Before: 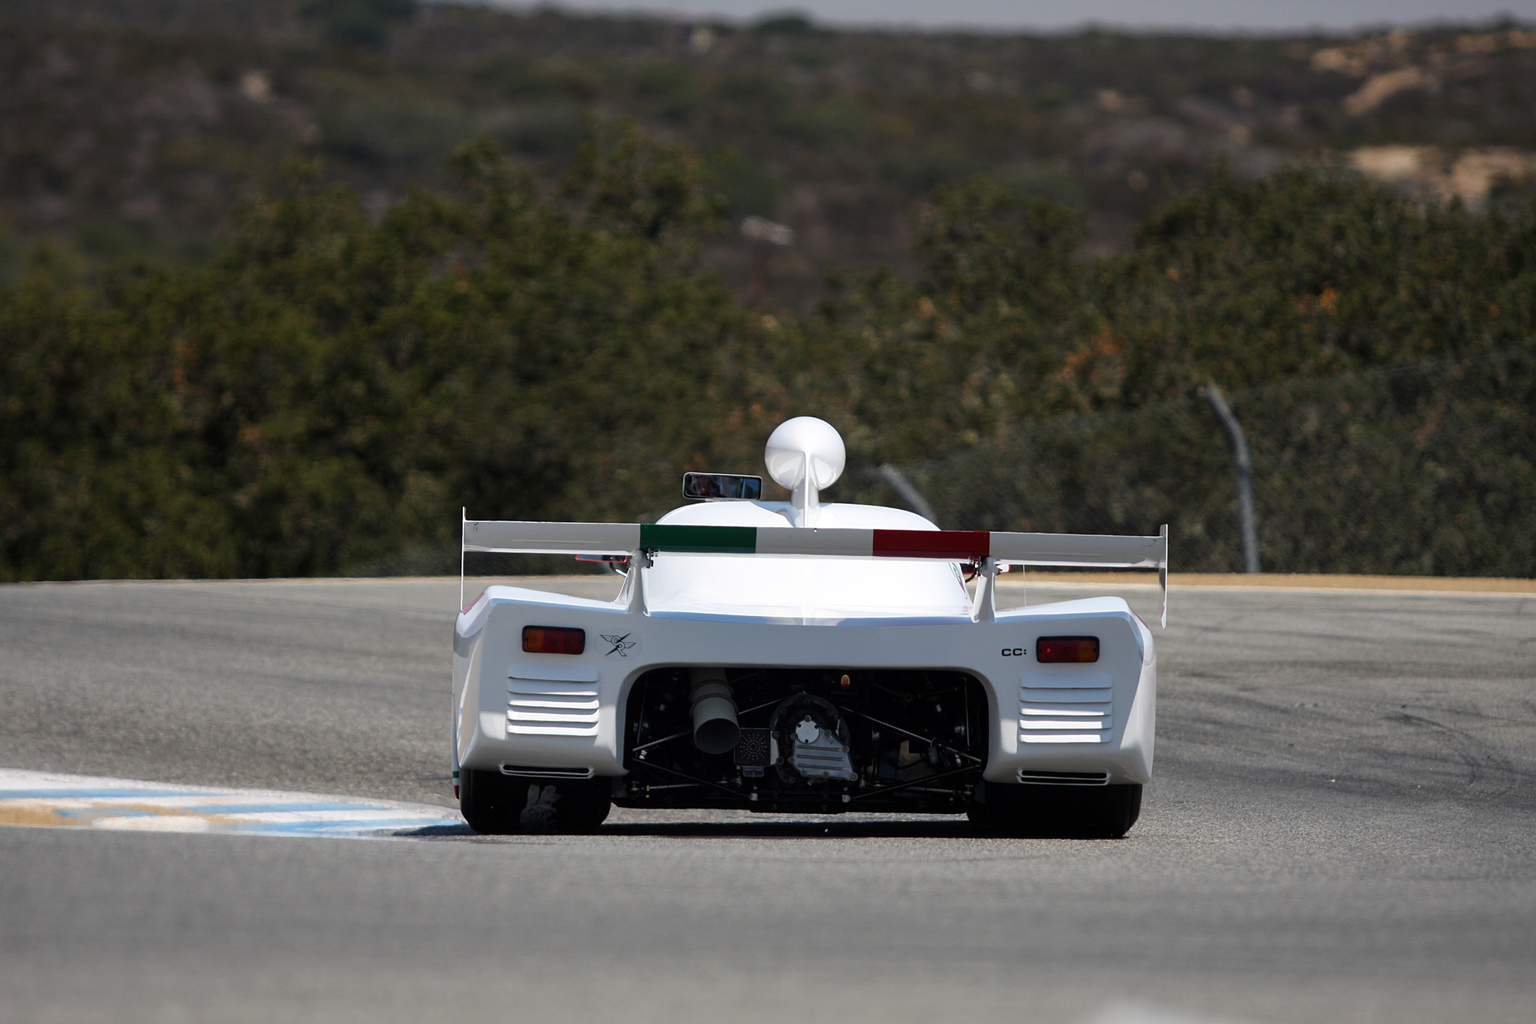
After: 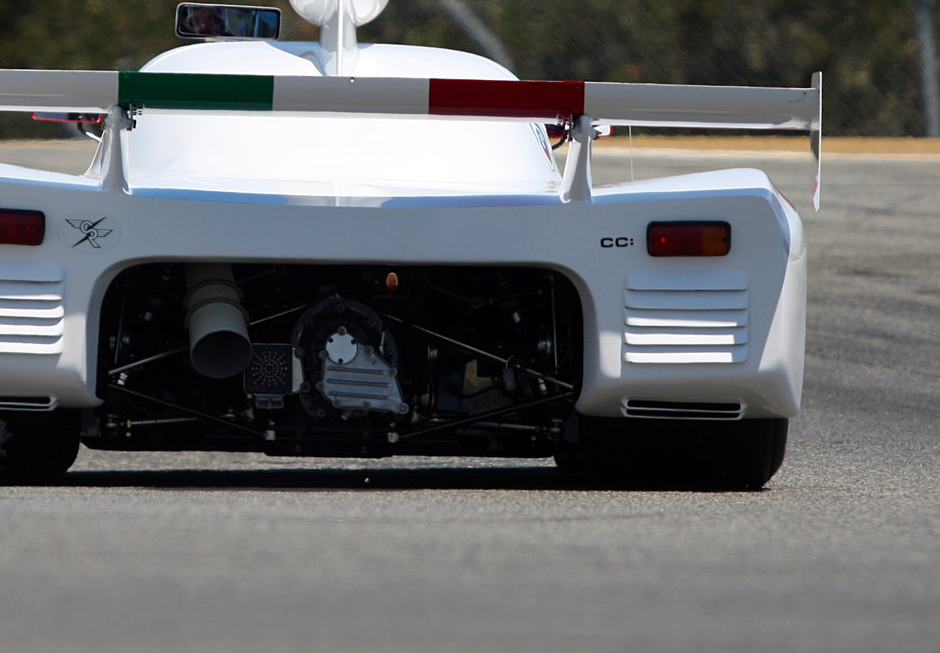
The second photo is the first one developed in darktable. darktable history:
crop: left 35.931%, top 45.985%, right 18.15%, bottom 6.162%
color balance rgb: linear chroma grading › mid-tones 7.553%, perceptual saturation grading › global saturation 19.896%, global vibrance 9.594%
